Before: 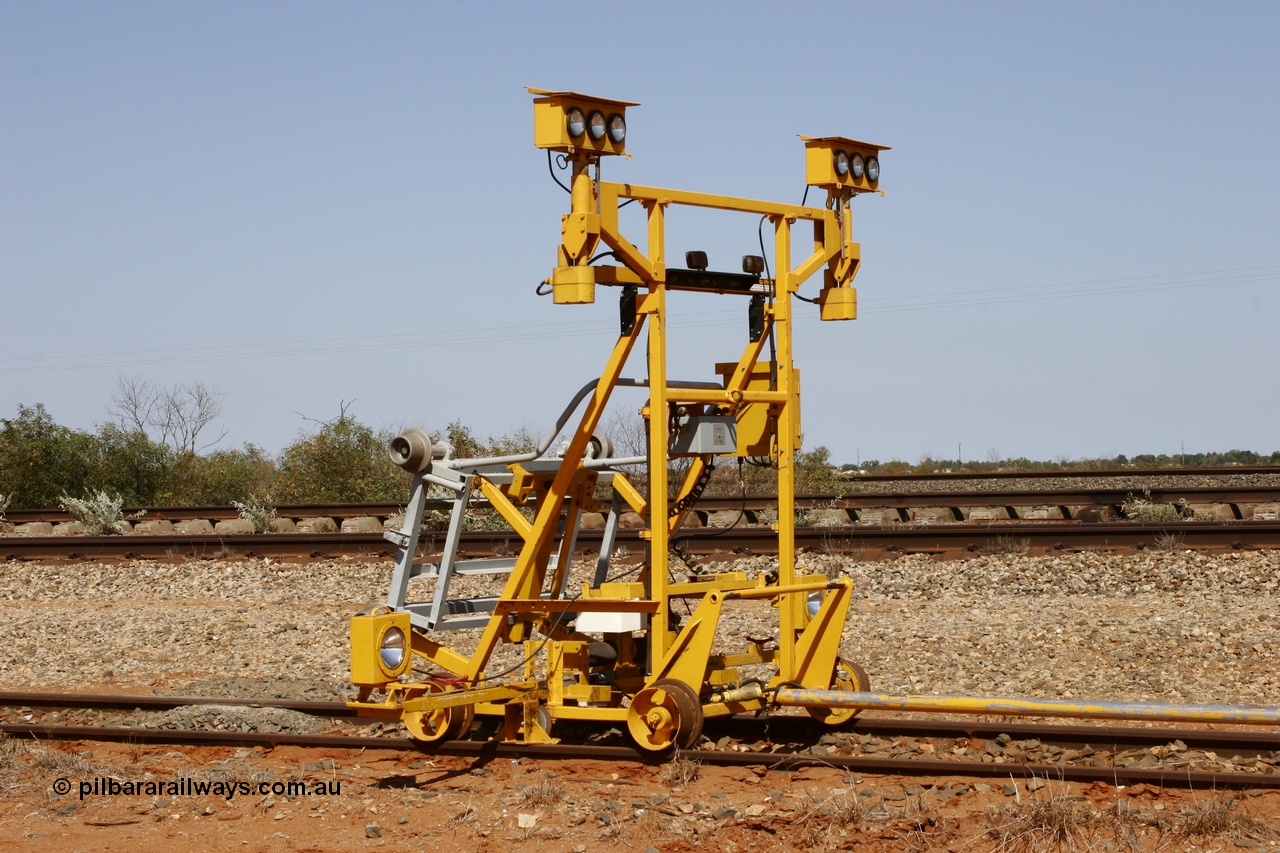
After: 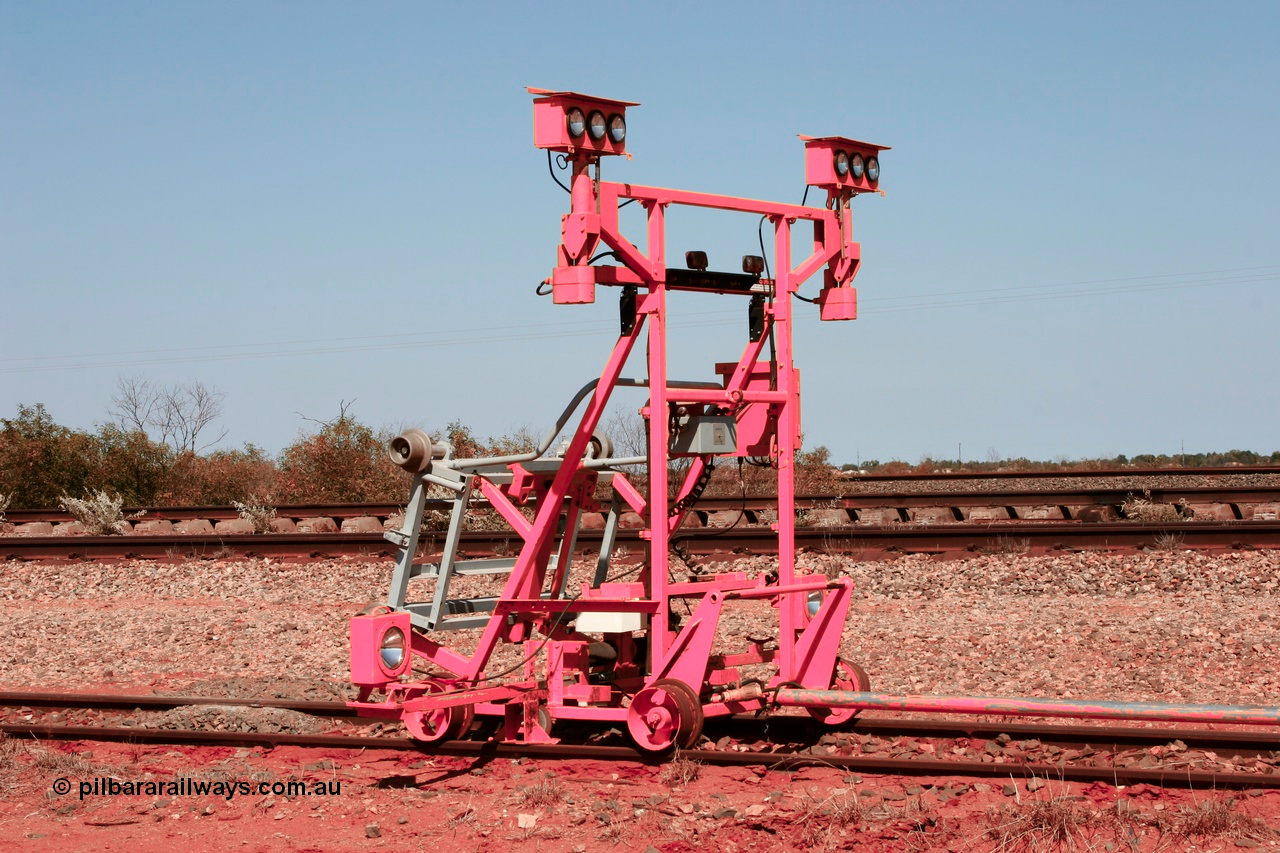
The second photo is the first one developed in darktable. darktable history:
color zones: curves: ch2 [(0, 0.488) (0.143, 0.417) (0.286, 0.212) (0.429, 0.179) (0.571, 0.154) (0.714, 0.415) (0.857, 0.495) (1, 0.488)]
